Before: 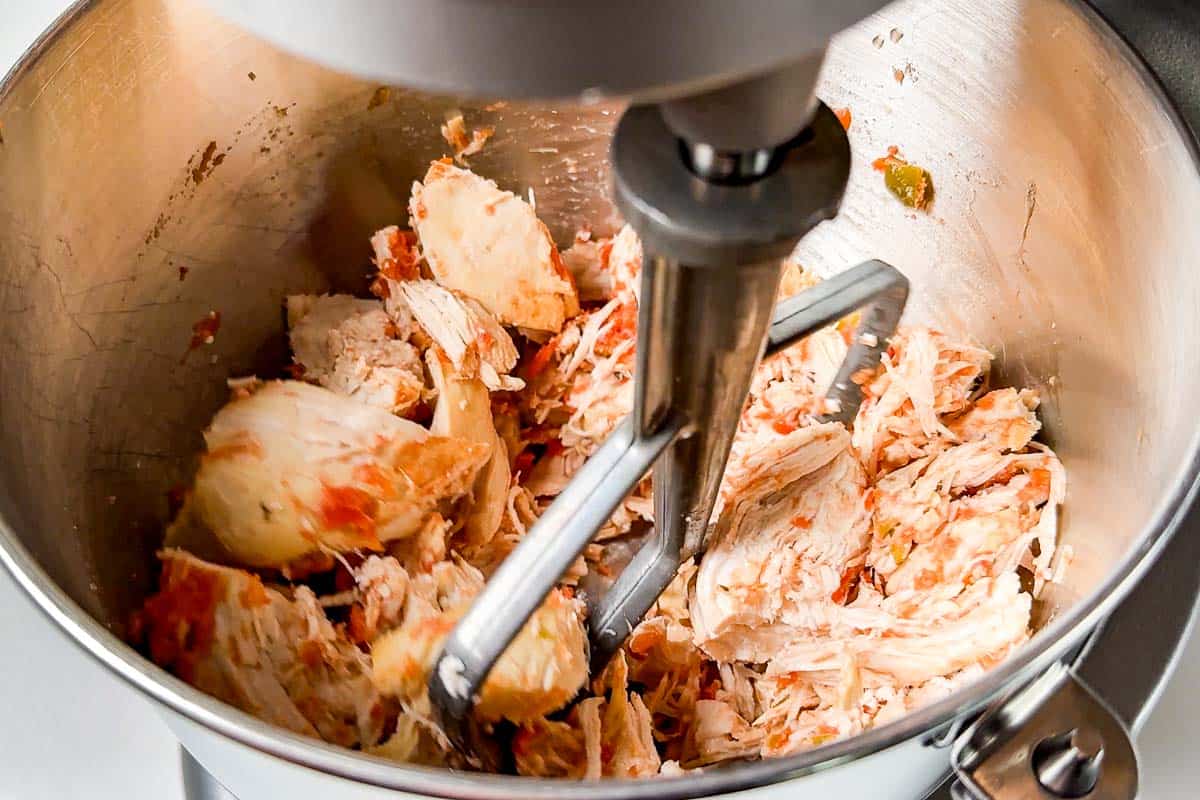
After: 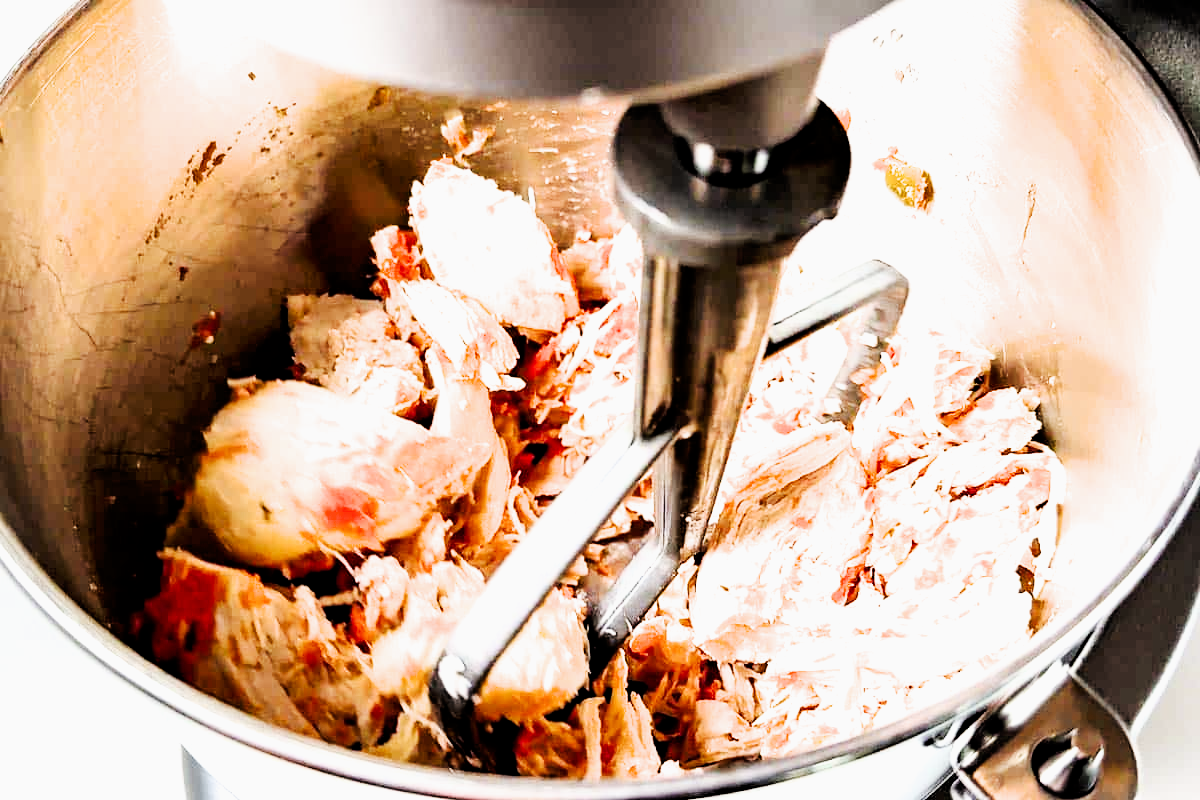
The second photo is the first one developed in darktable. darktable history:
tone curve: curves: ch0 [(0, 0) (0.051, 0.03) (0.096, 0.071) (0.251, 0.234) (0.461, 0.515) (0.605, 0.692) (0.761, 0.824) (0.881, 0.907) (1, 0.984)]; ch1 [(0, 0) (0.1, 0.038) (0.318, 0.243) (0.399, 0.351) (0.478, 0.469) (0.499, 0.499) (0.534, 0.541) (0.567, 0.592) (0.601, 0.629) (0.666, 0.7) (1, 1)]; ch2 [(0, 0) (0.453, 0.45) (0.479, 0.483) (0.504, 0.499) (0.52, 0.519) (0.541, 0.559) (0.601, 0.622) (0.824, 0.815) (1, 1)], preserve colors none
filmic rgb: black relative exposure -3.64 EV, white relative exposure 2.44 EV, hardness 3.29
exposure: exposure 0.659 EV, compensate highlight preservation false
